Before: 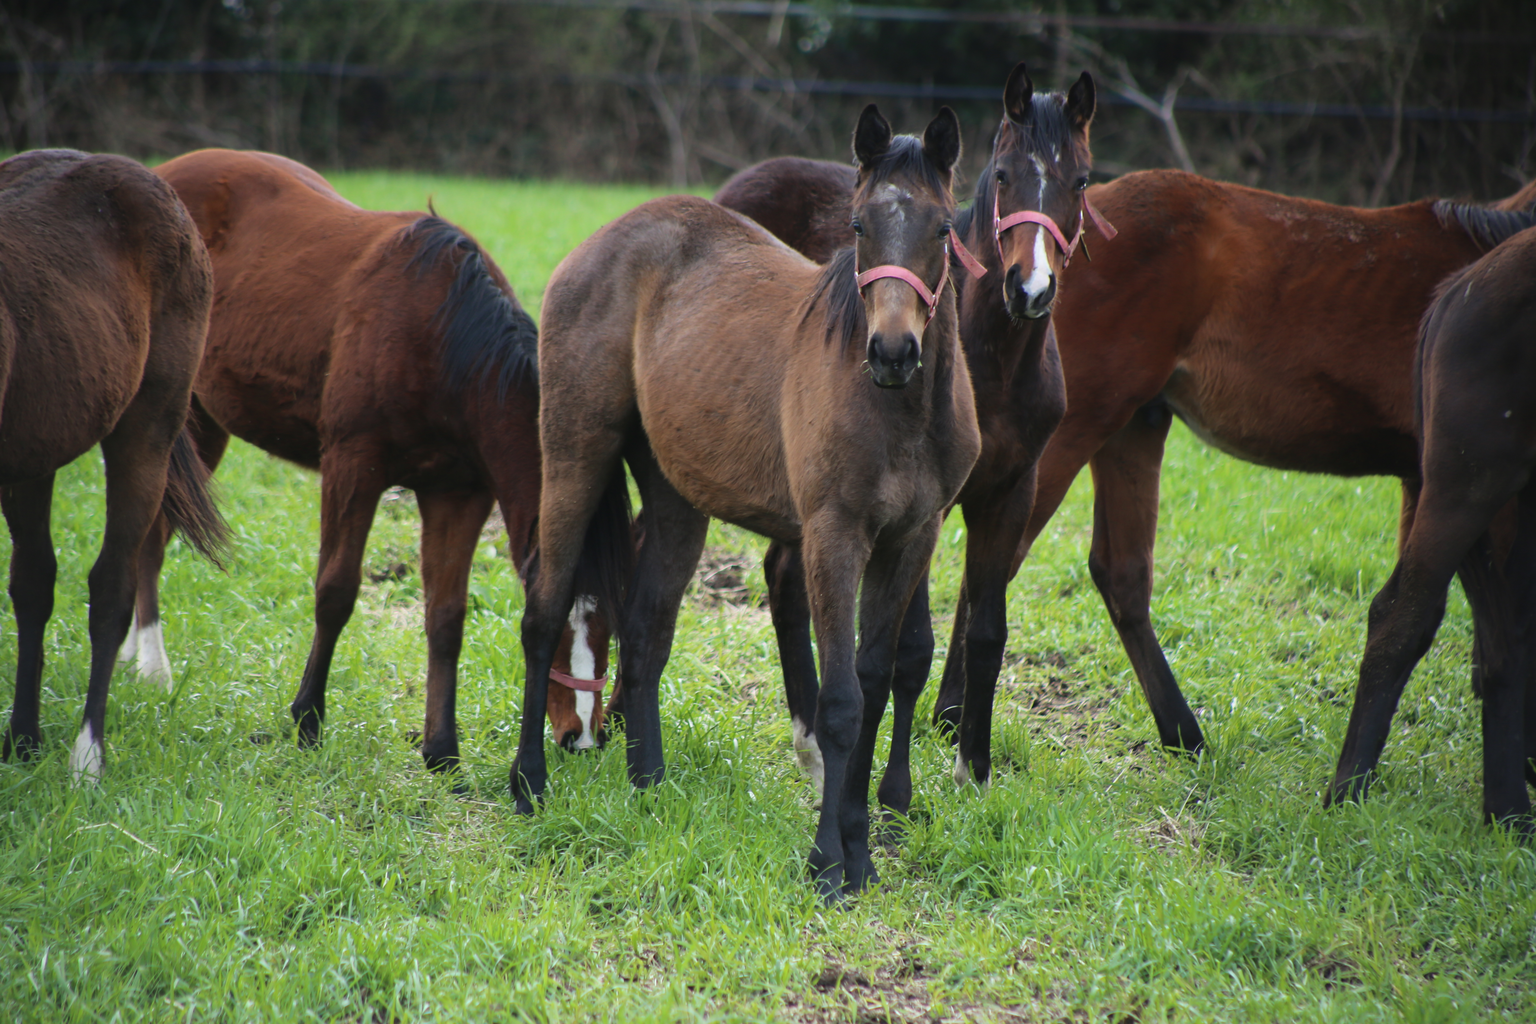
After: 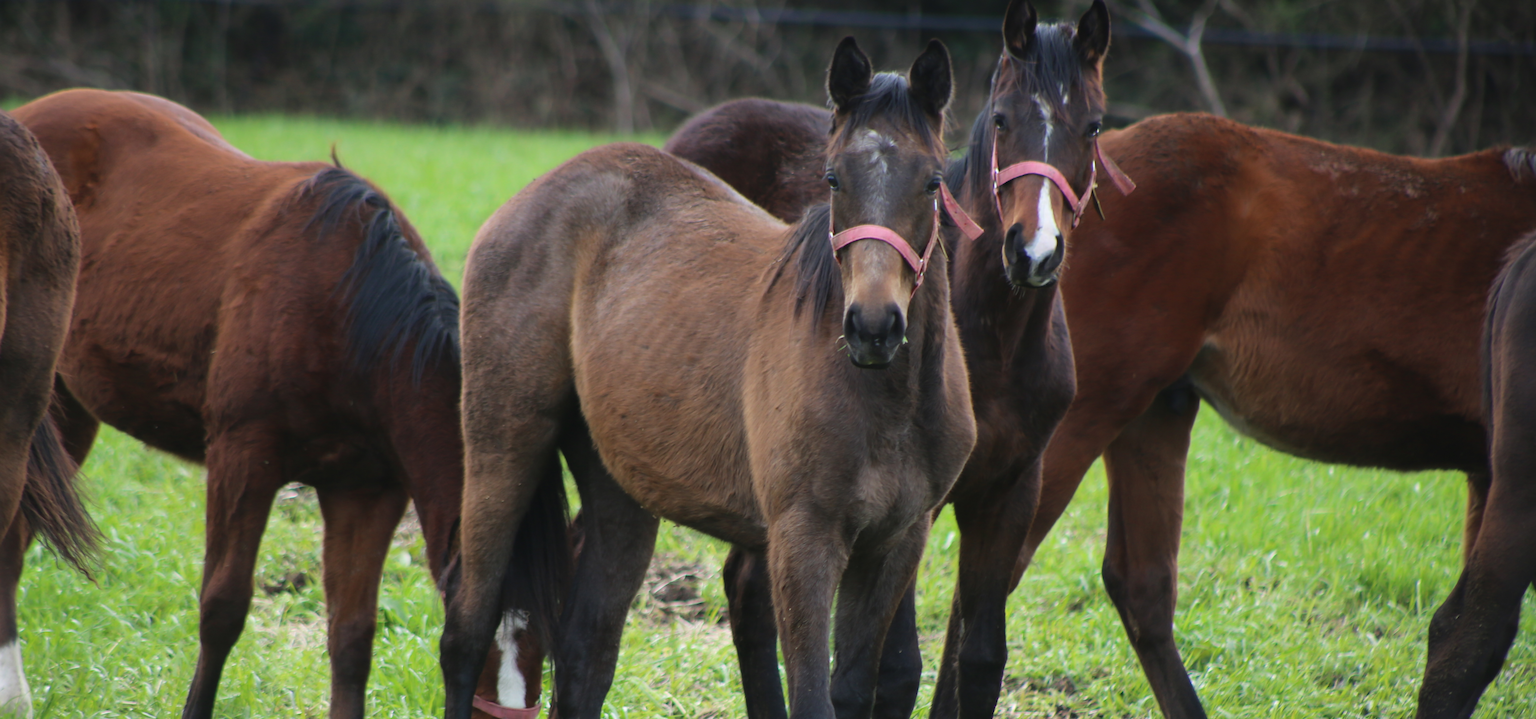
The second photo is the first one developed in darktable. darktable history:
crop and rotate: left 9.41%, top 7.136%, right 4.885%, bottom 32.668%
